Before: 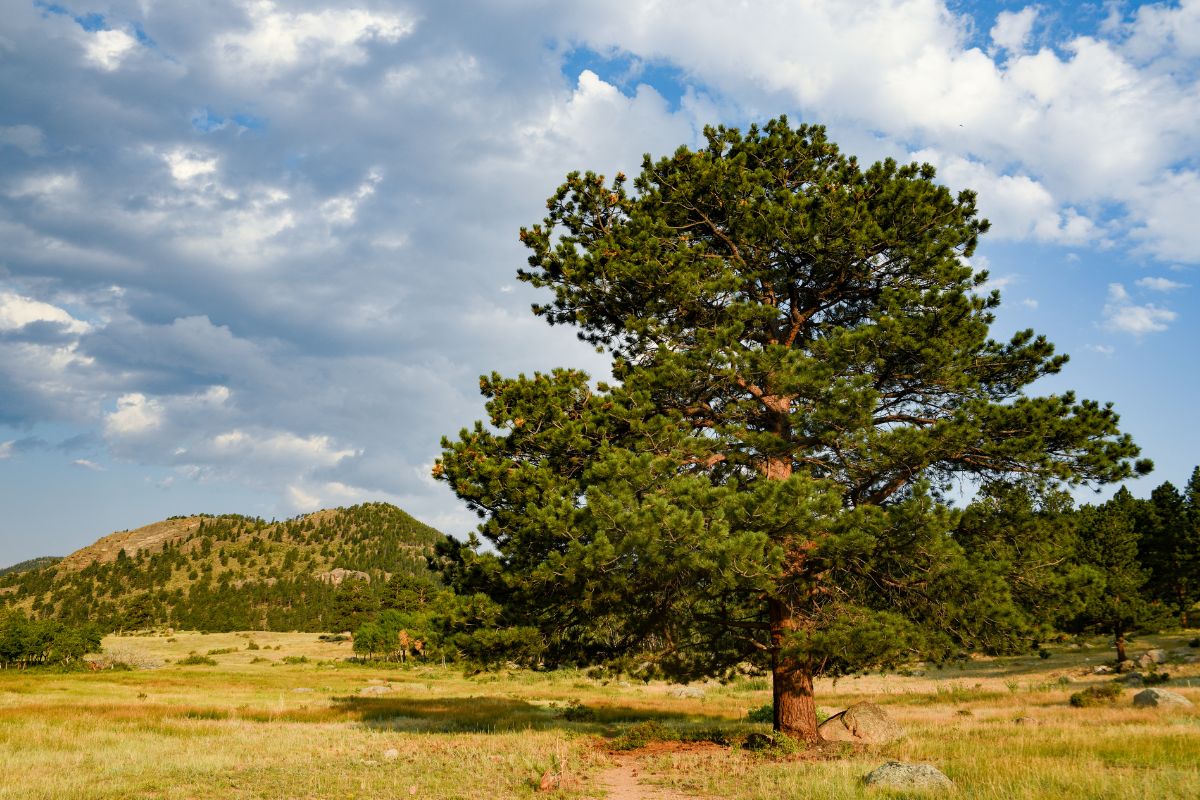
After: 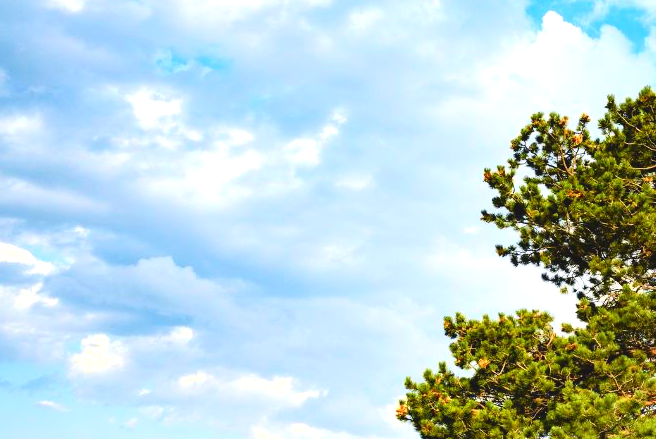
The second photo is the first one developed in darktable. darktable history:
exposure: black level correction -0.005, exposure 1 EV, compensate highlight preservation false
crop and rotate: left 3.047%, top 7.509%, right 42.236%, bottom 37.598%
tone curve: curves: ch0 [(0, 0.011) (0.139, 0.106) (0.295, 0.271) (0.499, 0.523) (0.739, 0.782) (0.857, 0.879) (1, 0.967)]; ch1 [(0, 0) (0.272, 0.249) (0.39, 0.379) (0.469, 0.456) (0.495, 0.497) (0.524, 0.53) (0.588, 0.62) (0.725, 0.779) (1, 1)]; ch2 [(0, 0) (0.125, 0.089) (0.35, 0.317) (0.437, 0.42) (0.502, 0.499) (0.533, 0.553) (0.599, 0.638) (1, 1)], color space Lab, independent channels, preserve colors none
